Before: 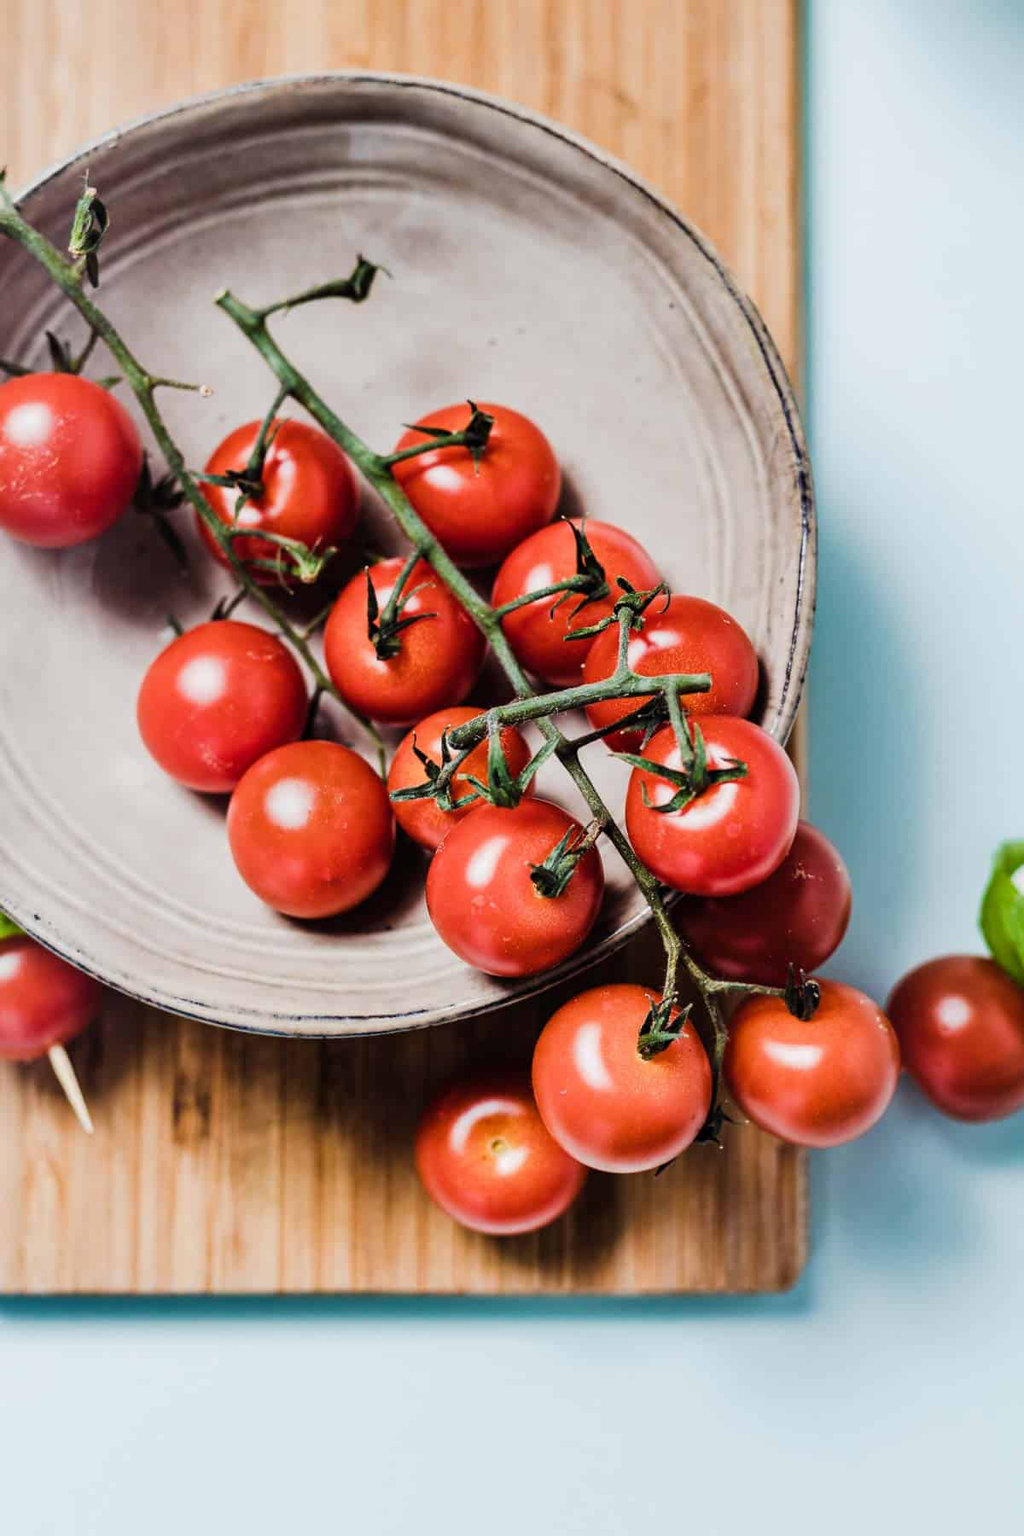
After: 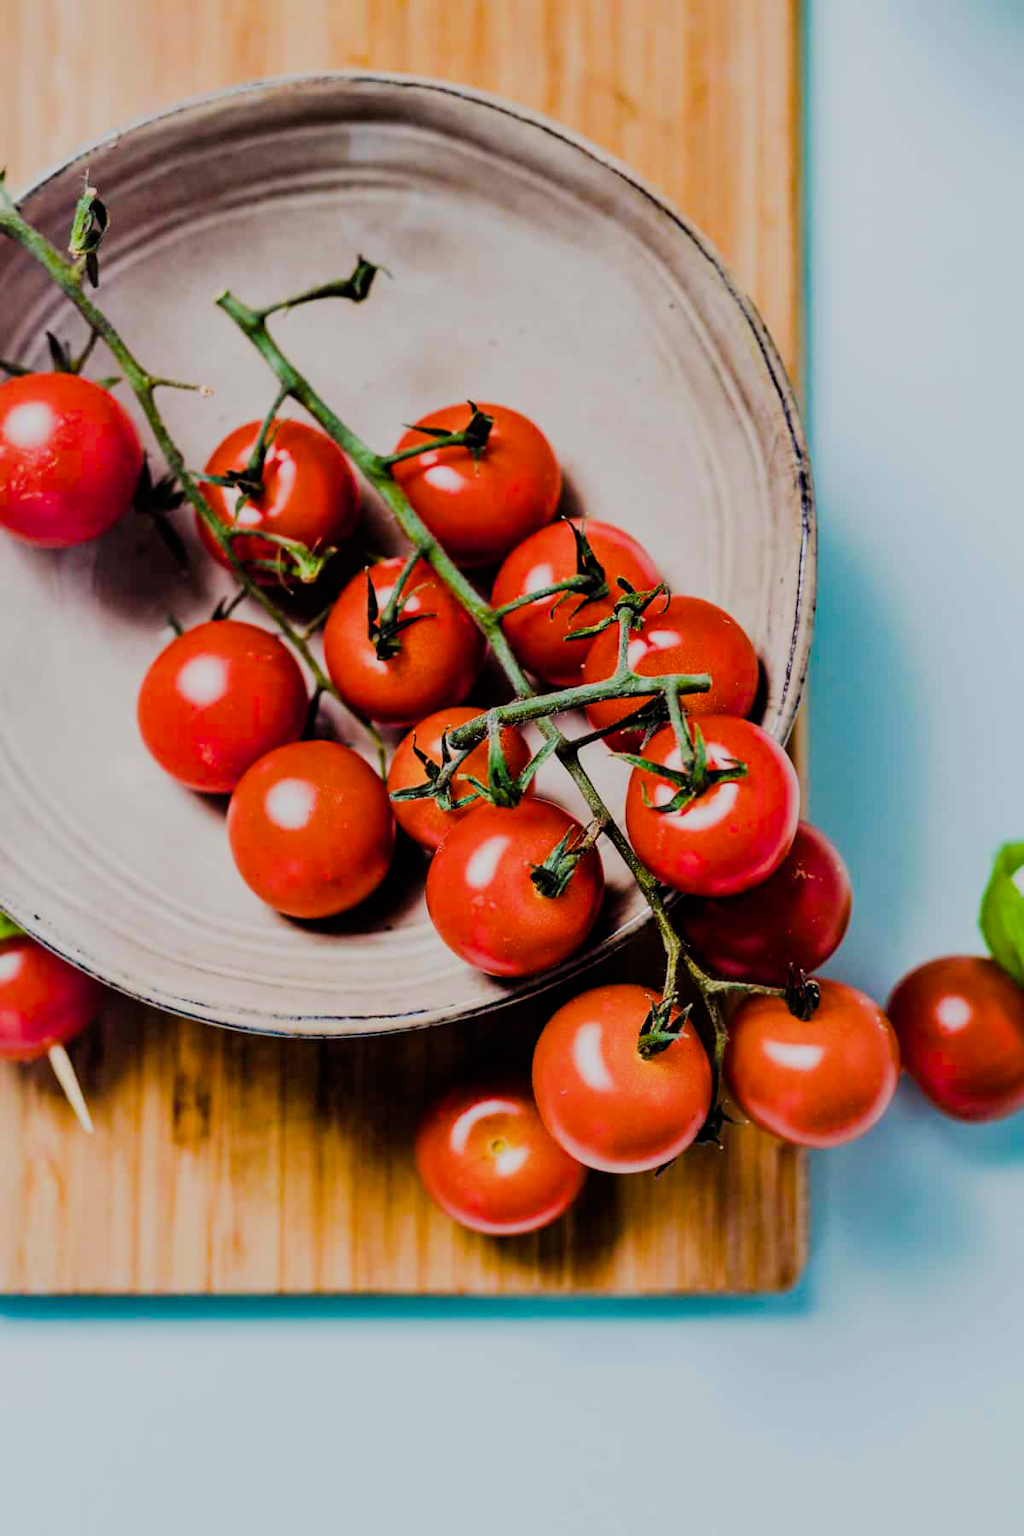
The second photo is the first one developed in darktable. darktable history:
color balance rgb: linear chroma grading › global chroma 15%, perceptual saturation grading › global saturation 30%
filmic rgb: black relative exposure -7.65 EV, white relative exposure 4.56 EV, hardness 3.61
